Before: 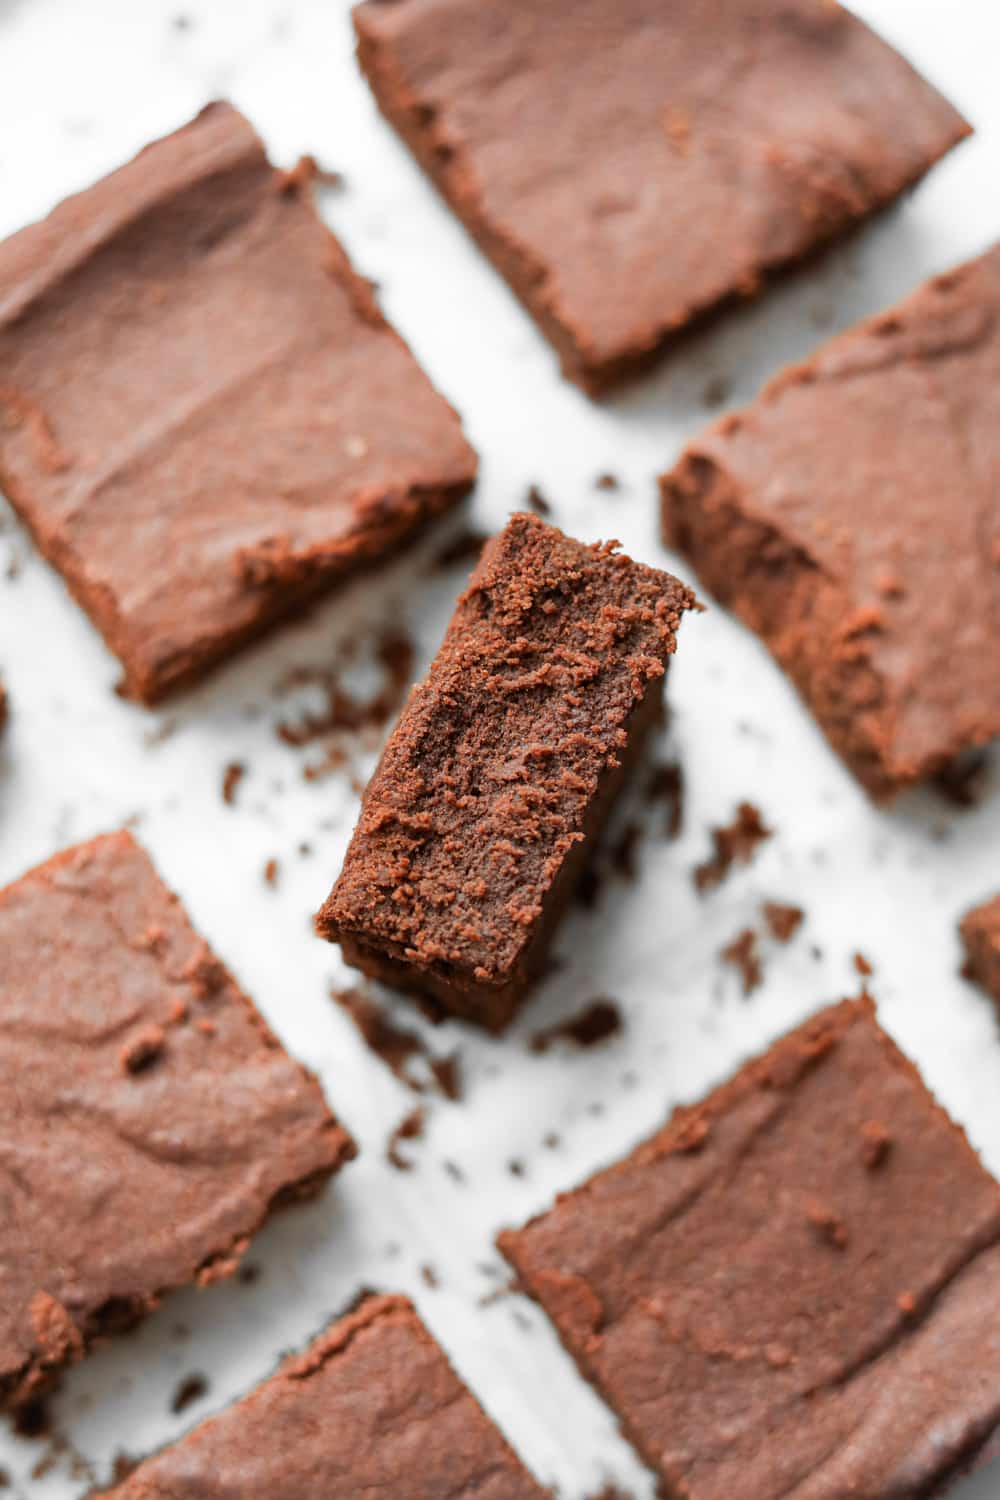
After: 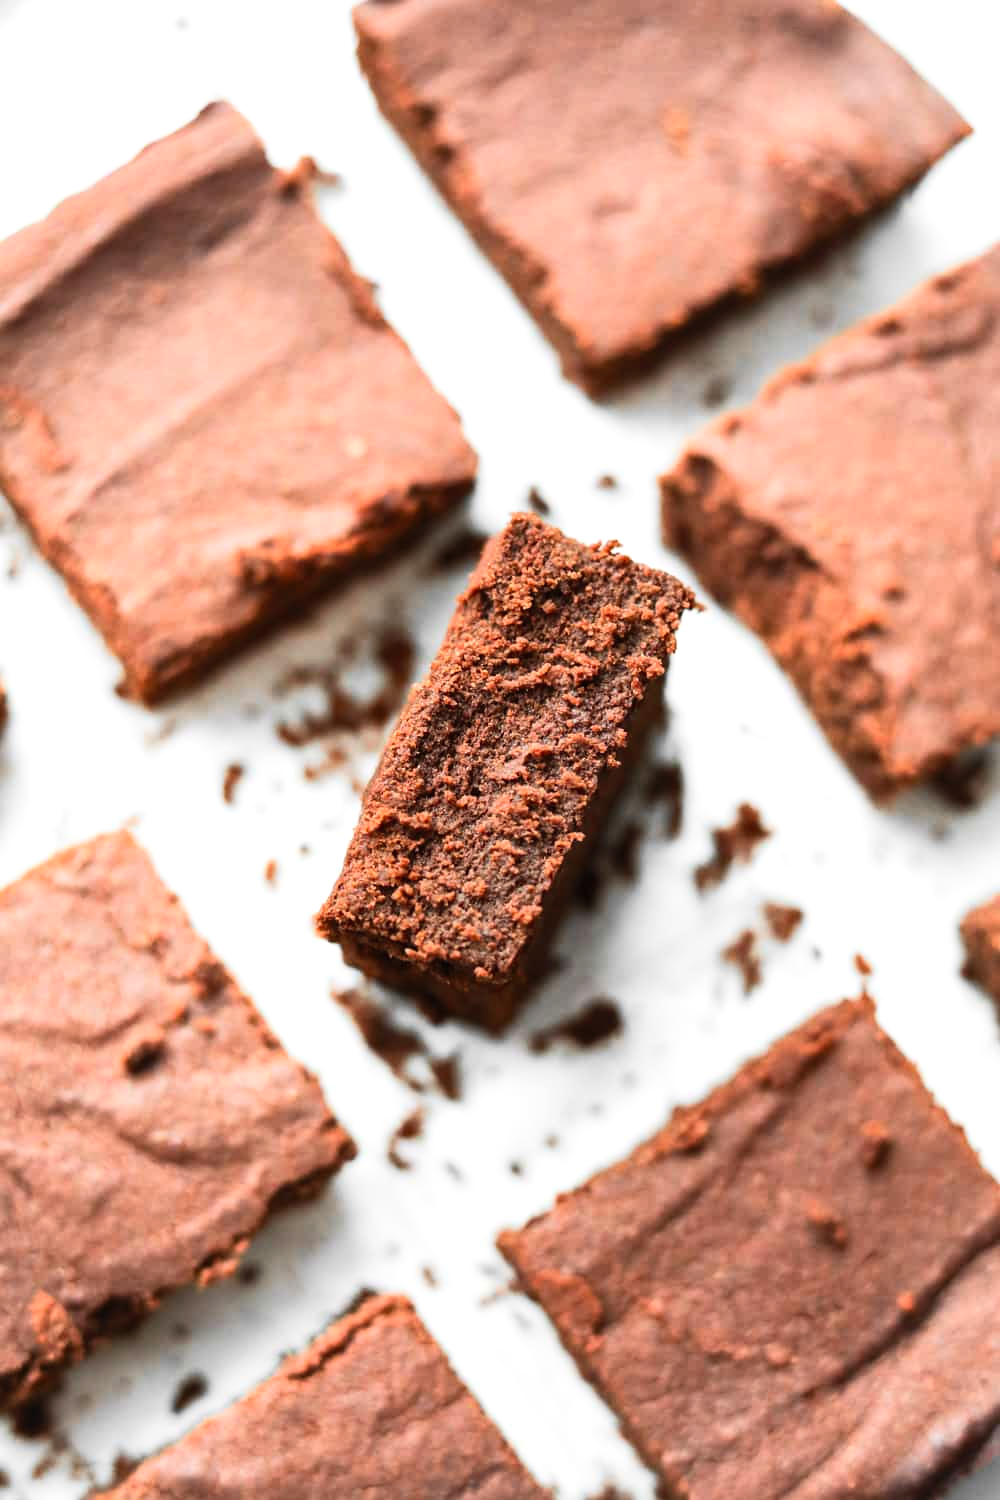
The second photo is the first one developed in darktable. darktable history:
exposure: exposure -0.04 EV, compensate highlight preservation false
contrast brightness saturation: contrast 0.204, brightness 0.165, saturation 0.222
tone equalizer: -8 EV -0.379 EV, -7 EV -0.415 EV, -6 EV -0.356 EV, -5 EV -0.212 EV, -3 EV 0.204 EV, -2 EV 0.361 EV, -1 EV 0.39 EV, +0 EV 0.438 EV, edges refinement/feathering 500, mask exposure compensation -1.57 EV, preserve details no
